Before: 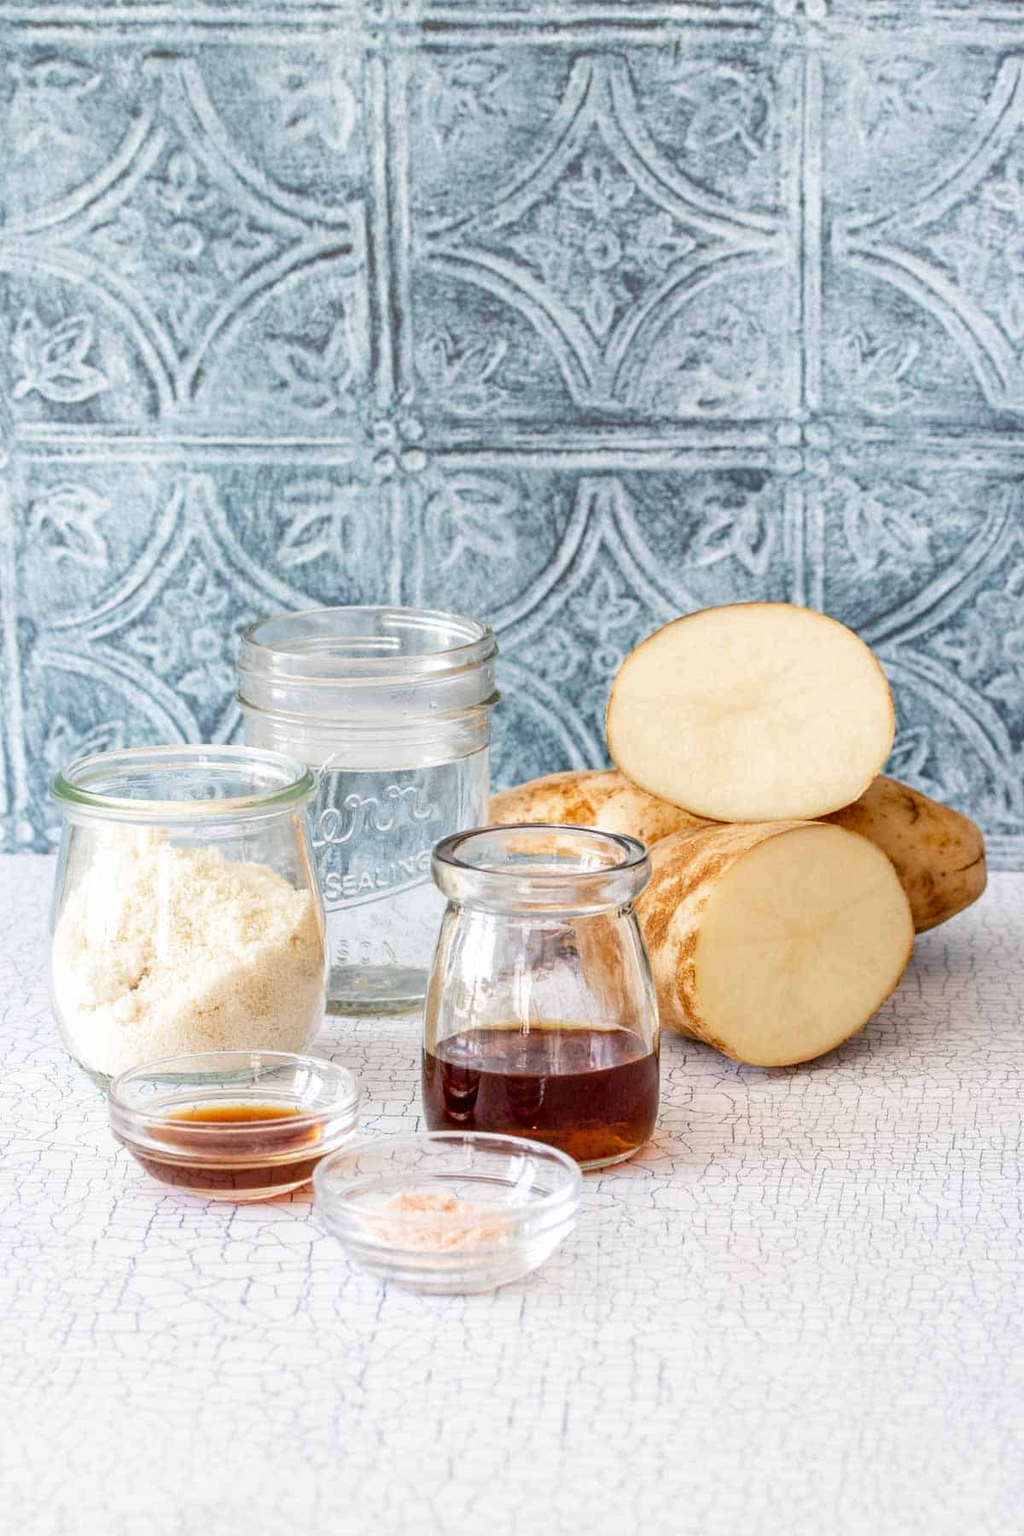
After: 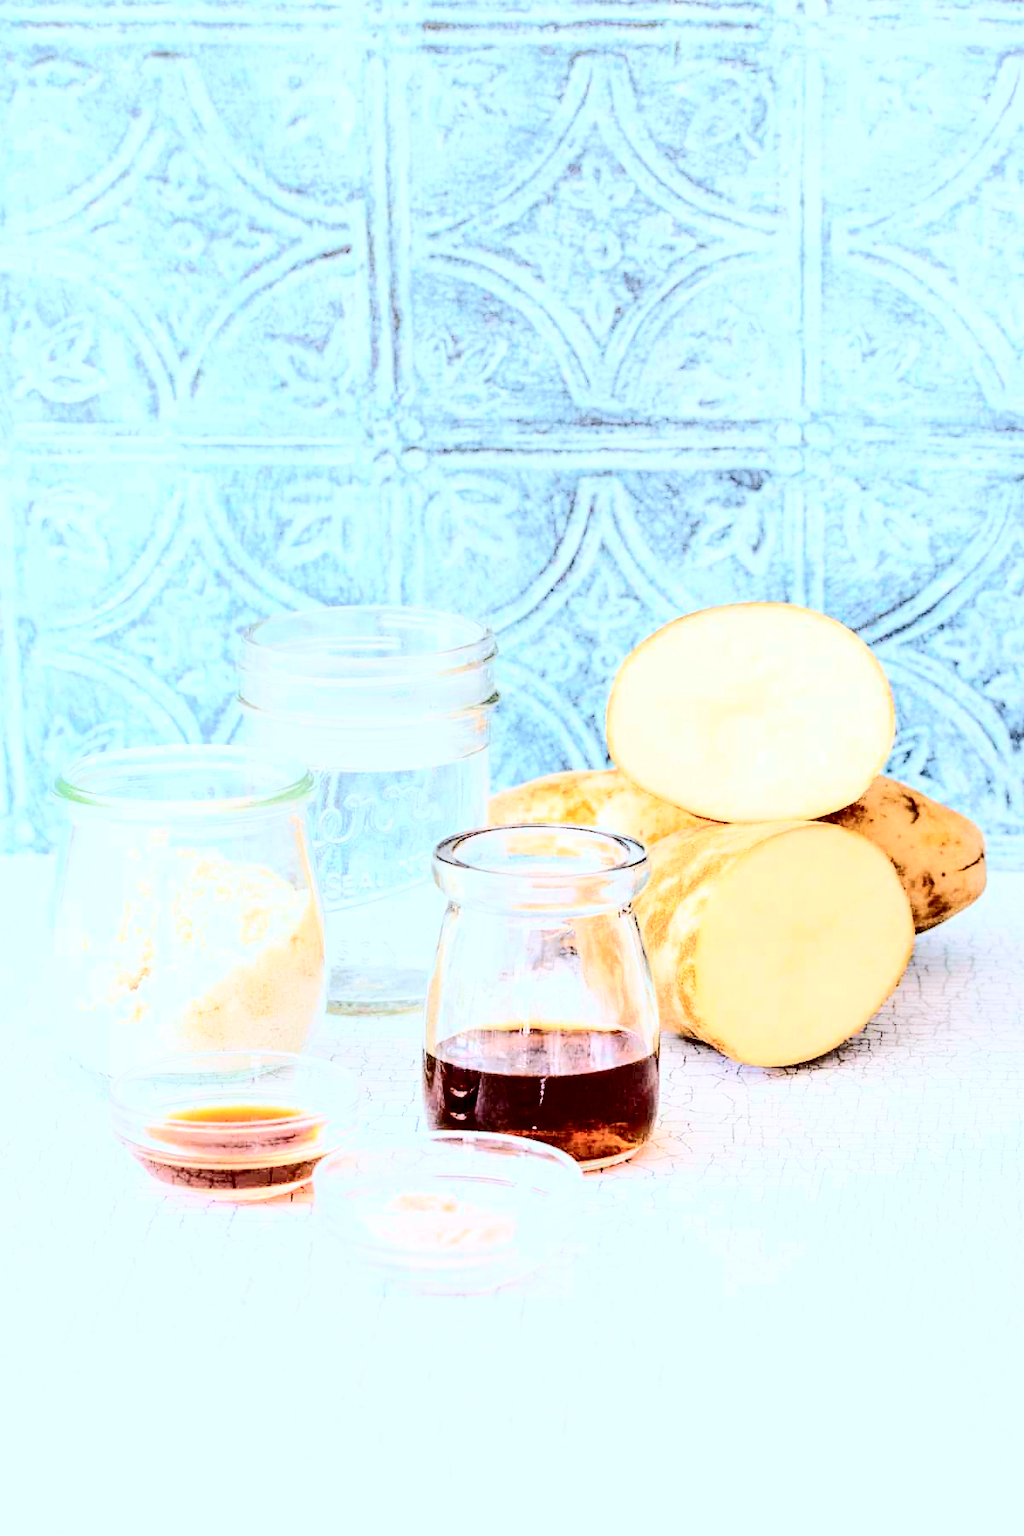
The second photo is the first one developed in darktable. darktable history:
color calibration: illuminant custom, x 0.368, y 0.373, temperature 4345.46 K
contrast brightness saturation: contrast 0.242, brightness 0.251, saturation 0.385
tone curve: curves: ch0 [(0, 0) (0.086, 0.006) (0.148, 0.021) (0.245, 0.105) (0.374, 0.401) (0.444, 0.631) (0.778, 0.915) (1, 1)], color space Lab, independent channels, preserve colors none
local contrast: highlights 105%, shadows 102%, detail 119%, midtone range 0.2
